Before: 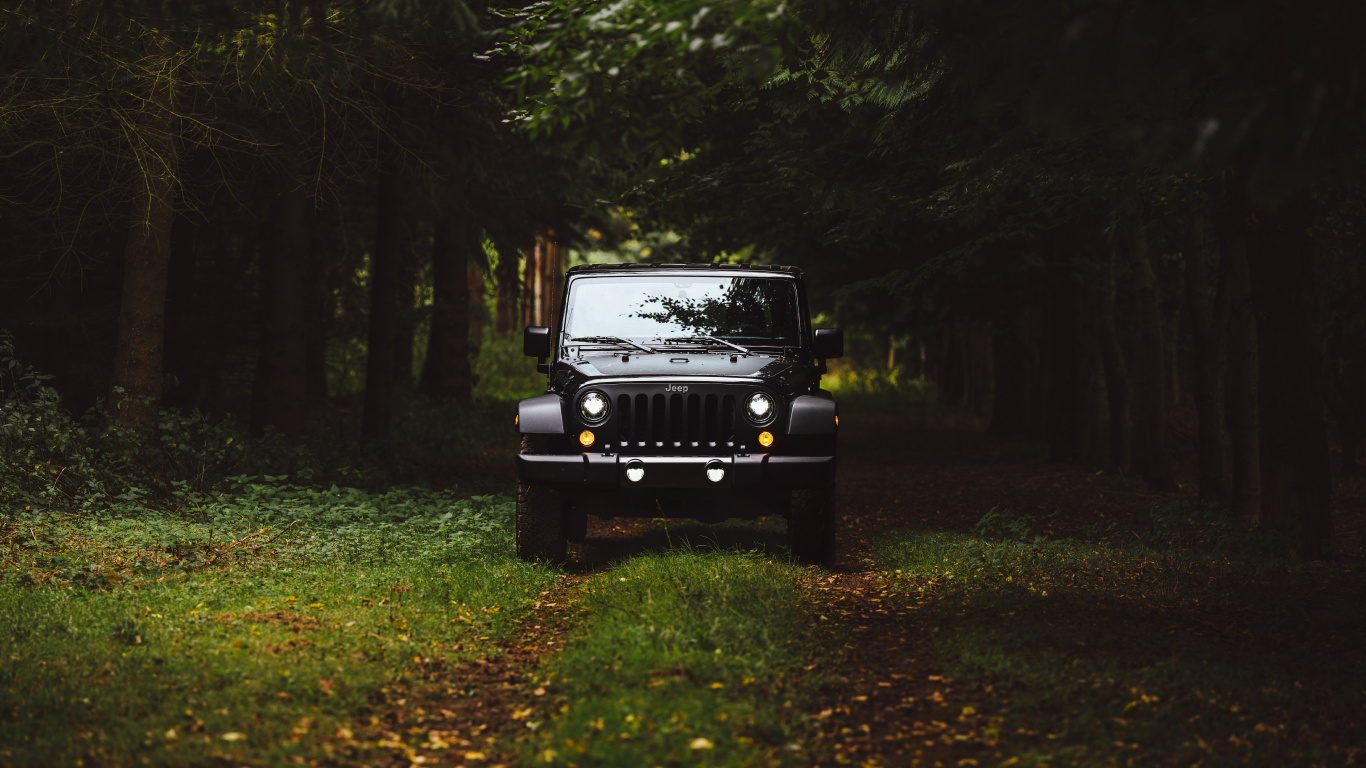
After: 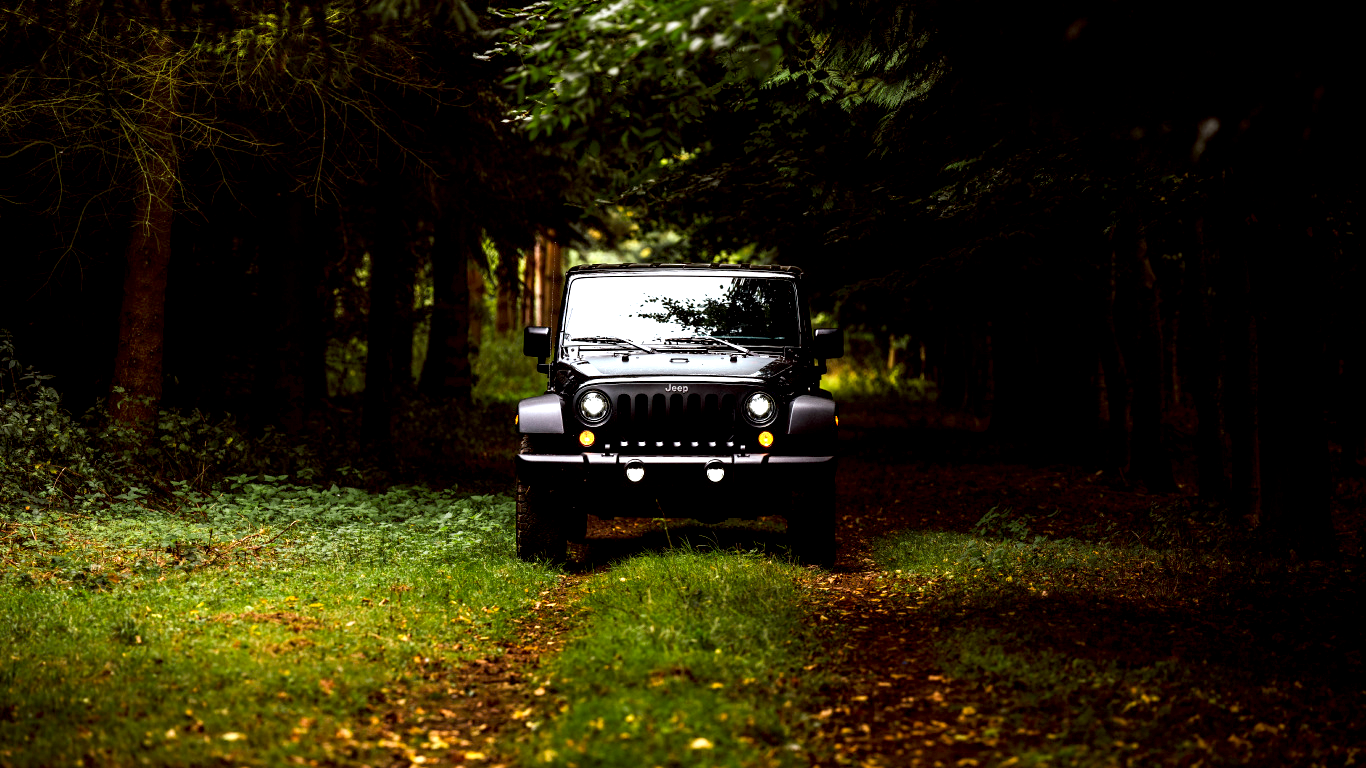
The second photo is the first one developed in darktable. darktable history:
exposure: black level correction 0.011, exposure 1.082 EV, compensate exposure bias true, compensate highlight preservation false
